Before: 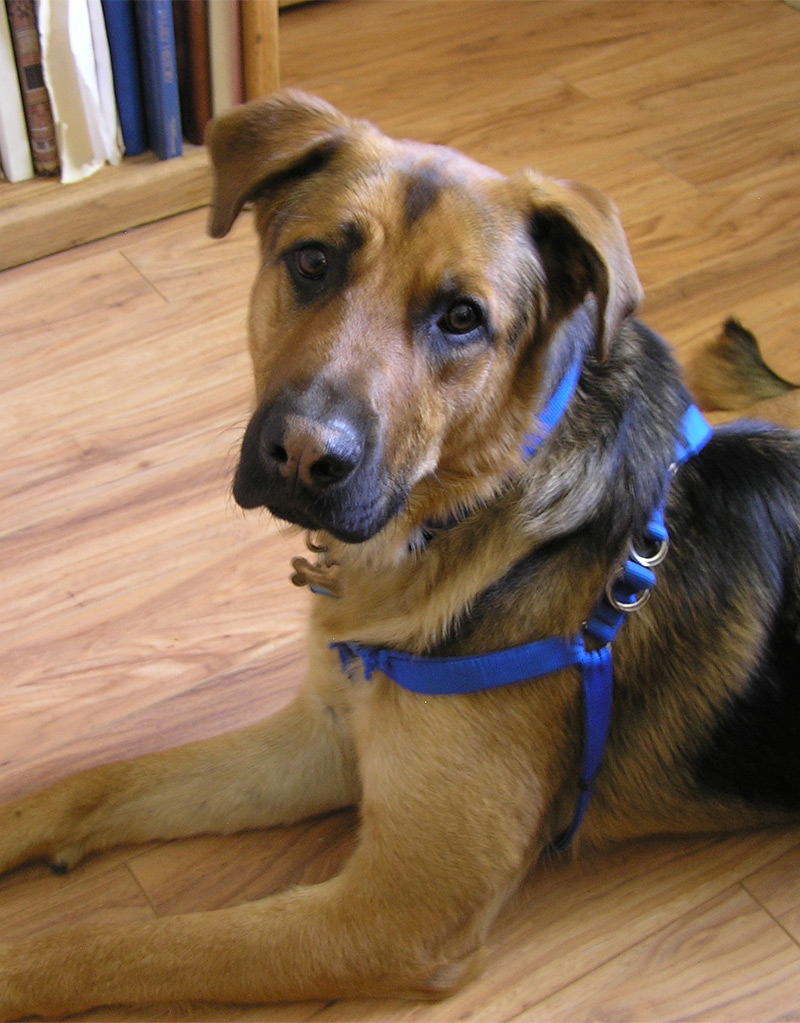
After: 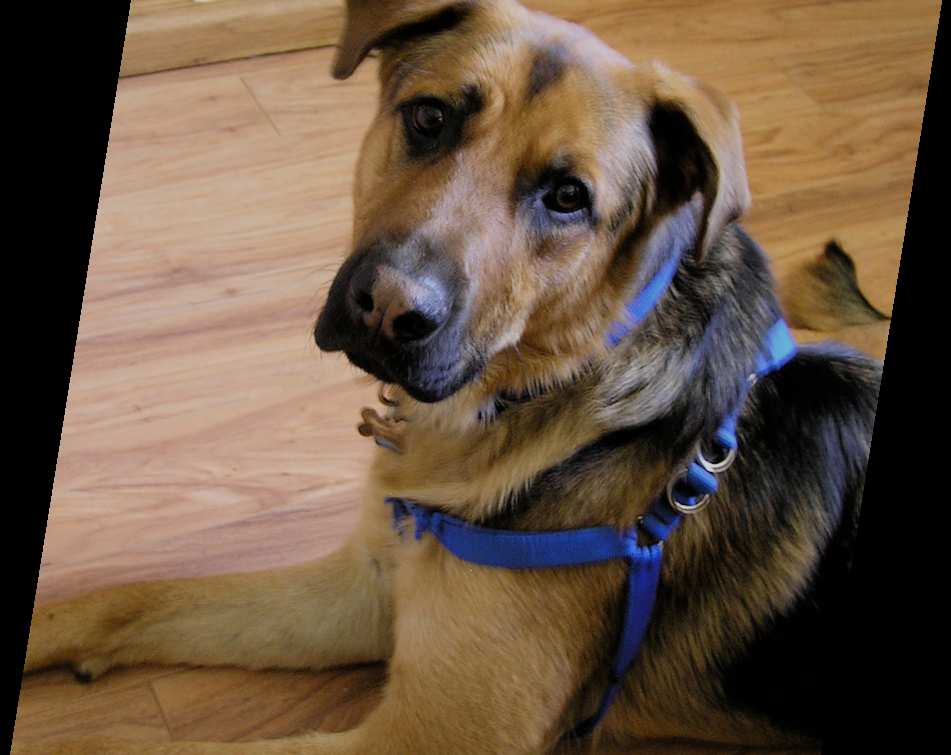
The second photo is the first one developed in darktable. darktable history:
rotate and perspective: rotation 9.12°, automatic cropping off
exposure: black level correction 0.002, exposure -0.1 EV, compensate highlight preservation false
crop: top 16.727%, bottom 16.727%
filmic rgb: black relative exposure -7.65 EV, white relative exposure 4.56 EV, hardness 3.61
